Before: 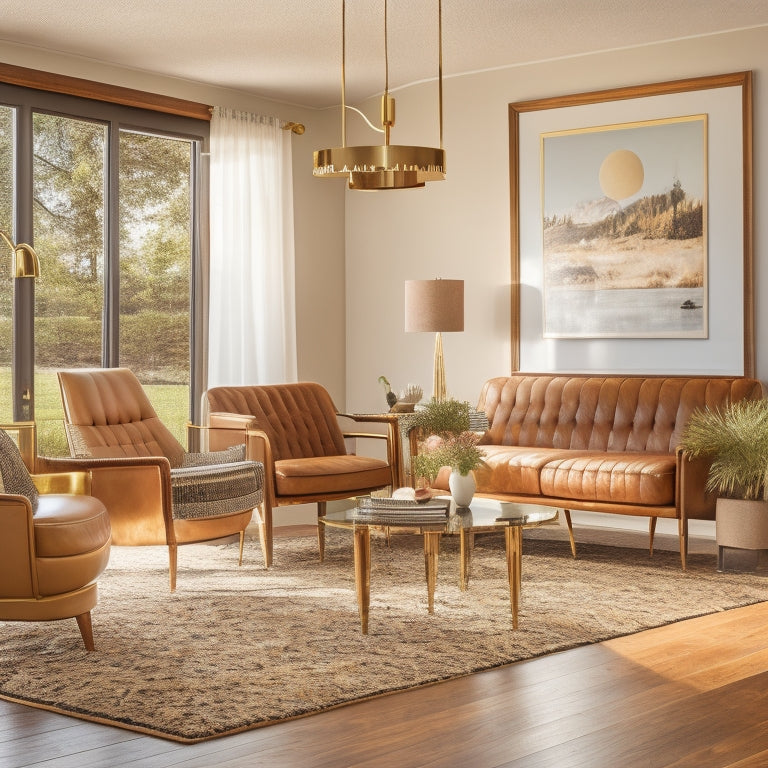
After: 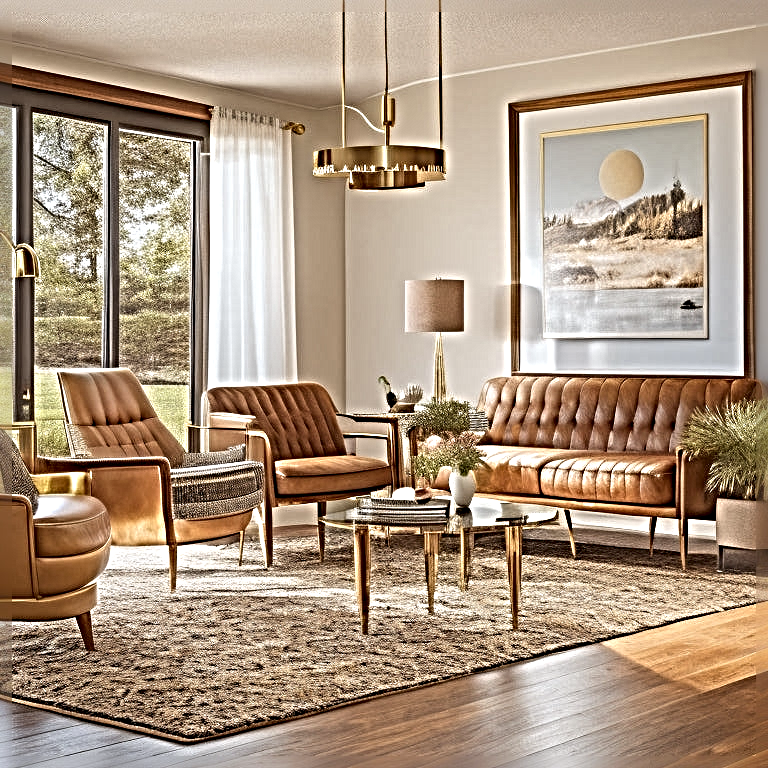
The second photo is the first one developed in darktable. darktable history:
white balance: red 0.98, blue 1.034
sharpen: radius 6.3, amount 1.8, threshold 0
